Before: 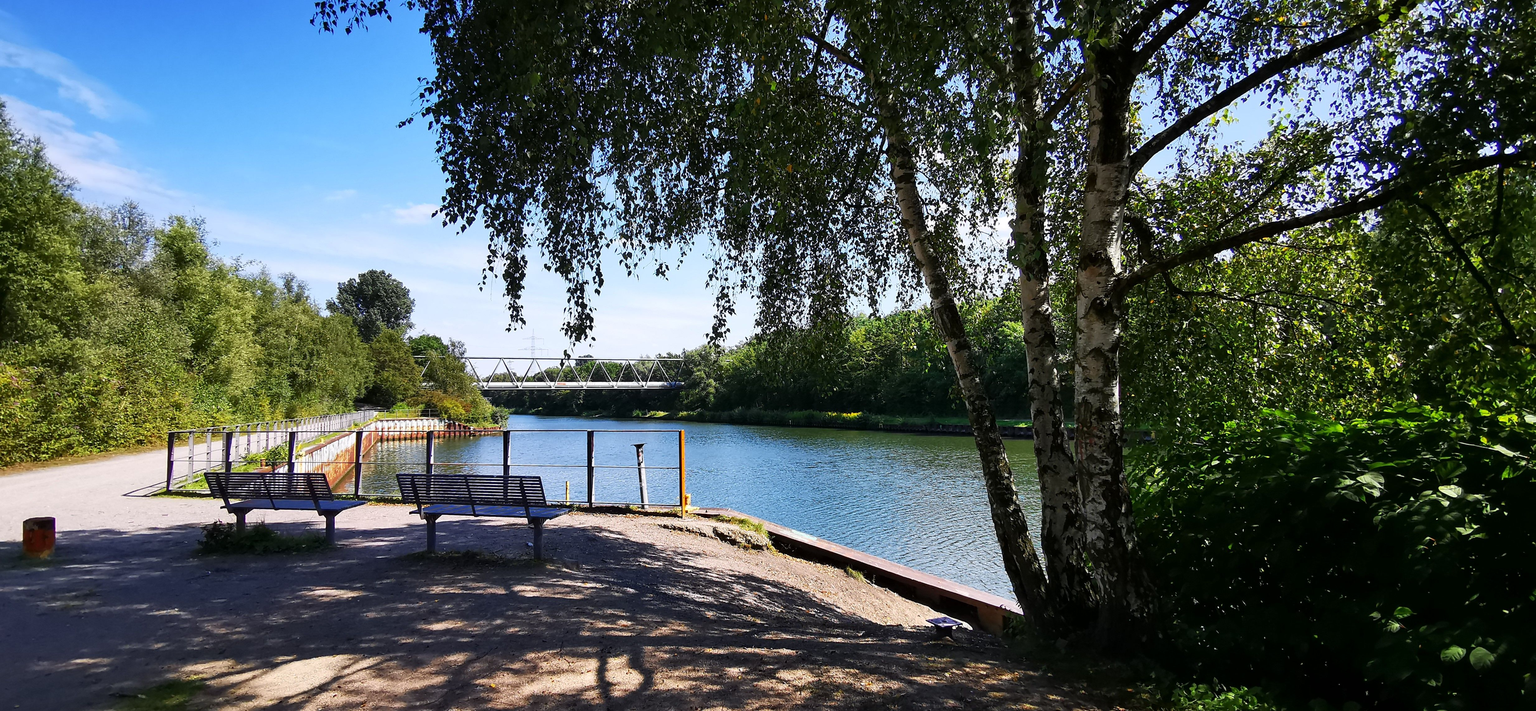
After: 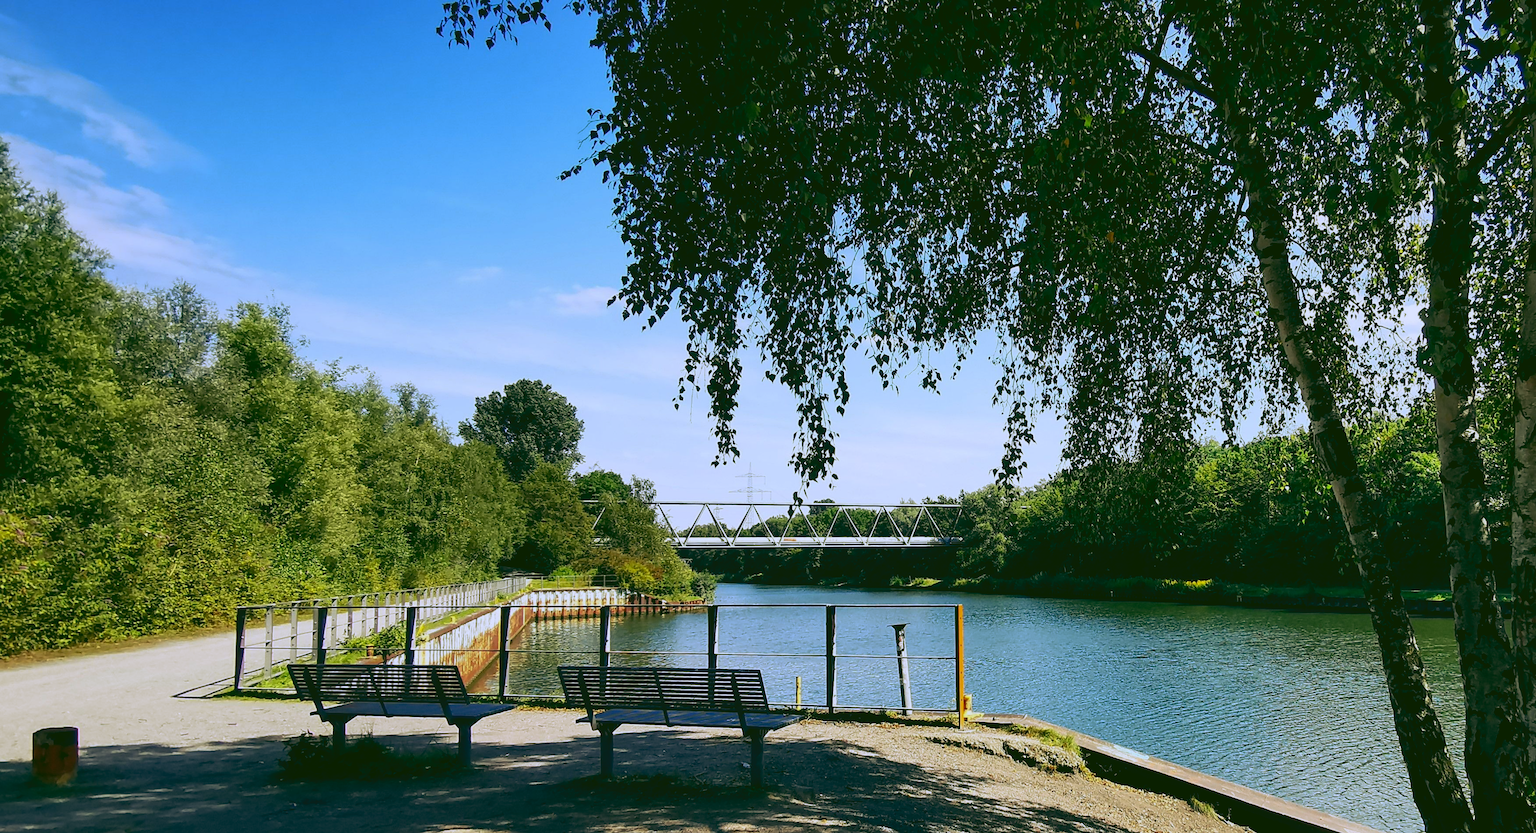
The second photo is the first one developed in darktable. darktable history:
crop: right 28.885%, bottom 16.626%
white balance: emerald 1
rgb curve: curves: ch0 [(0.123, 0.061) (0.995, 0.887)]; ch1 [(0.06, 0.116) (1, 0.906)]; ch2 [(0, 0) (0.824, 0.69) (1, 1)], mode RGB, independent channels, compensate middle gray true
